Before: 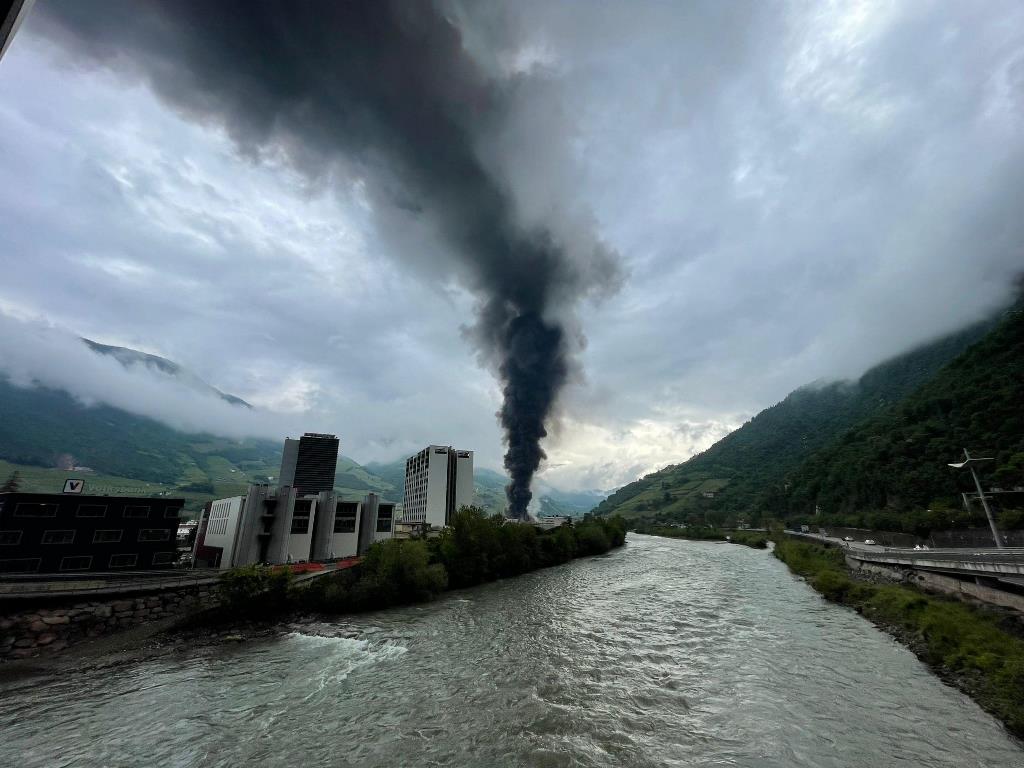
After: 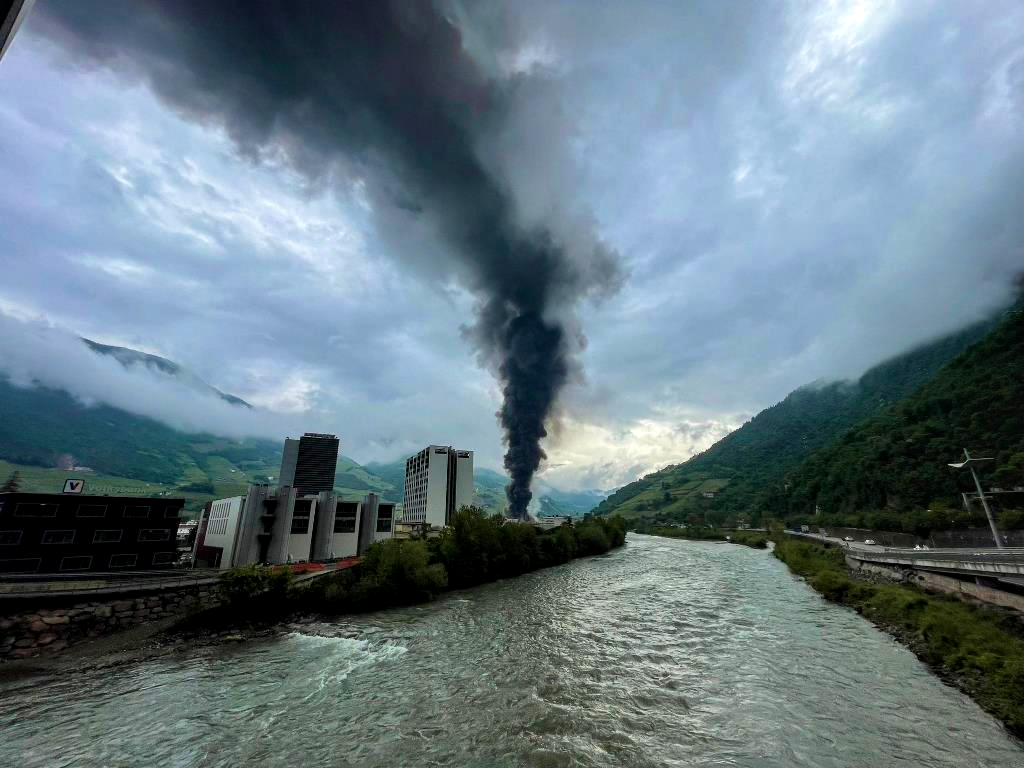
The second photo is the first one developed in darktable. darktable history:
local contrast: on, module defaults
velvia: strength 44.46%
